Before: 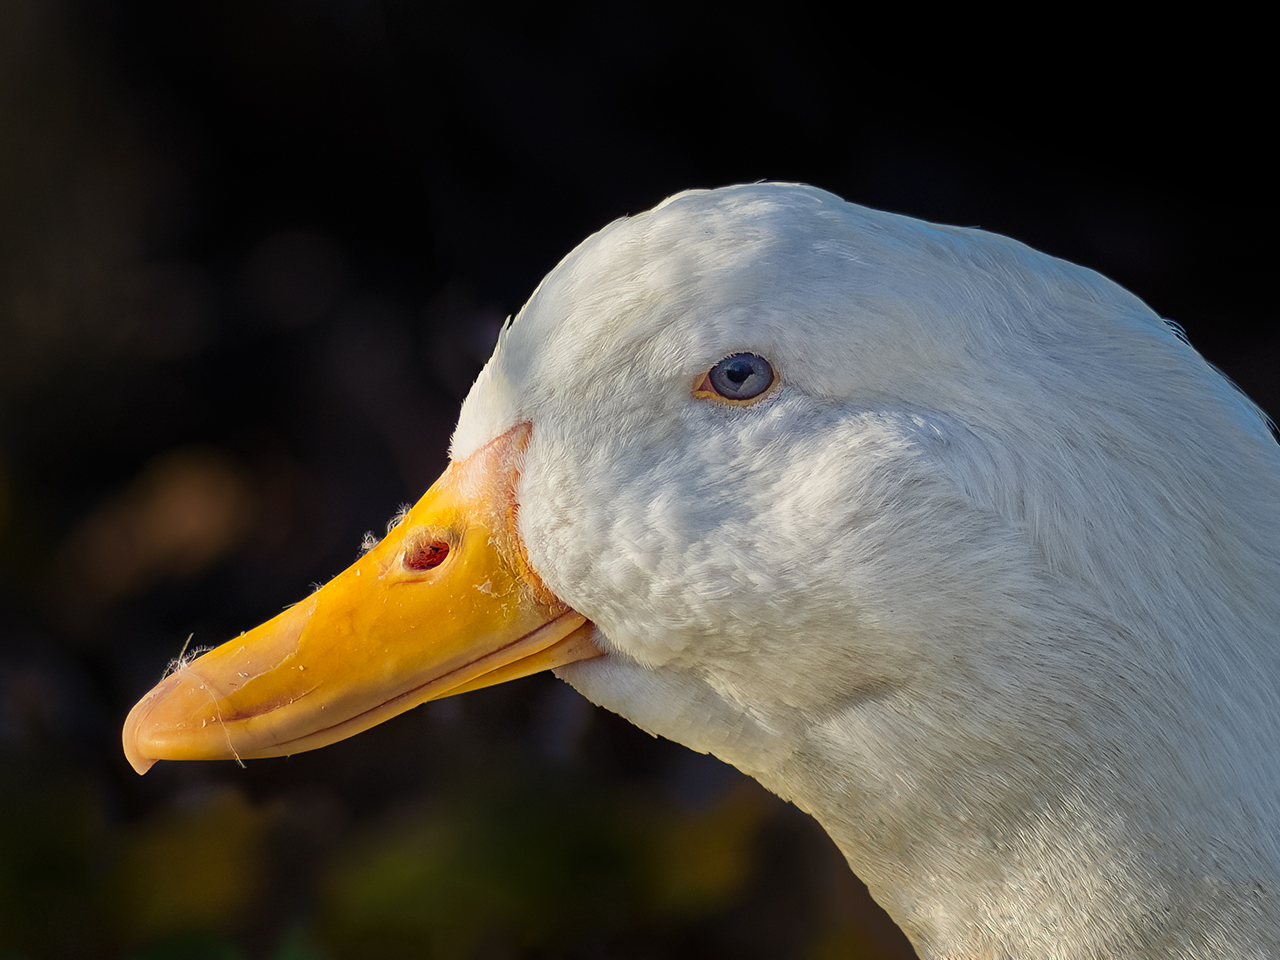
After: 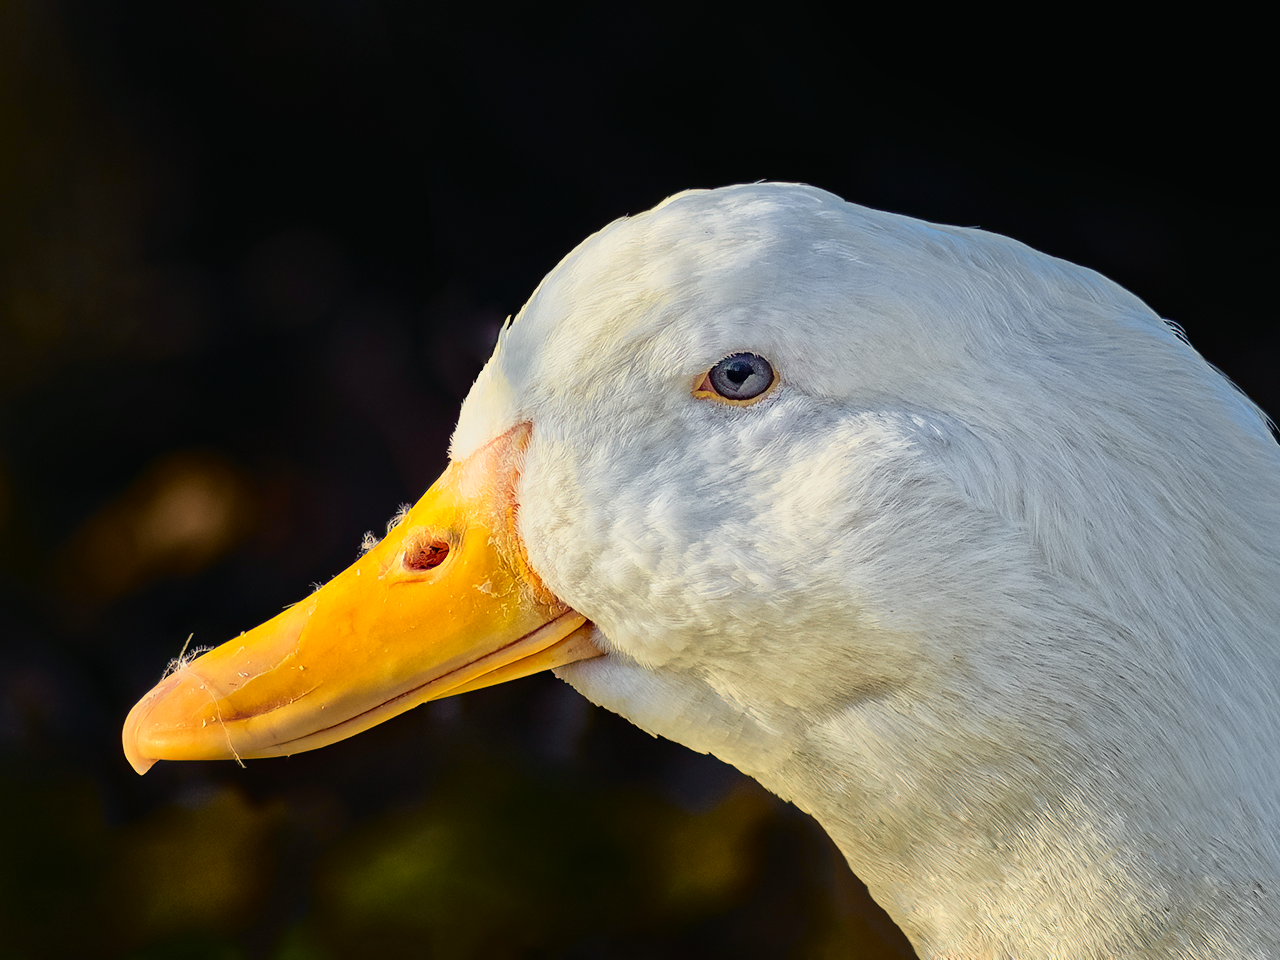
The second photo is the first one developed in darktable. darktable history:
tone curve: curves: ch0 [(0, 0.013) (0.129, 0.1) (0.291, 0.375) (0.46, 0.576) (0.667, 0.78) (0.851, 0.903) (0.997, 0.951)]; ch1 [(0, 0) (0.353, 0.344) (0.45, 0.46) (0.498, 0.495) (0.528, 0.531) (0.563, 0.566) (0.592, 0.609) (0.657, 0.672) (1, 1)]; ch2 [(0, 0) (0.333, 0.346) (0.375, 0.375) (0.427, 0.44) (0.5, 0.501) (0.505, 0.505) (0.544, 0.573) (0.576, 0.615) (0.612, 0.644) (0.66, 0.715) (1, 1)], color space Lab, independent channels, preserve colors none
local contrast: mode bilateral grid, contrast 28, coarseness 15, detail 115%, midtone range 0.2
base curve: curves: ch0 [(0, 0) (0.472, 0.455) (1, 1)]
